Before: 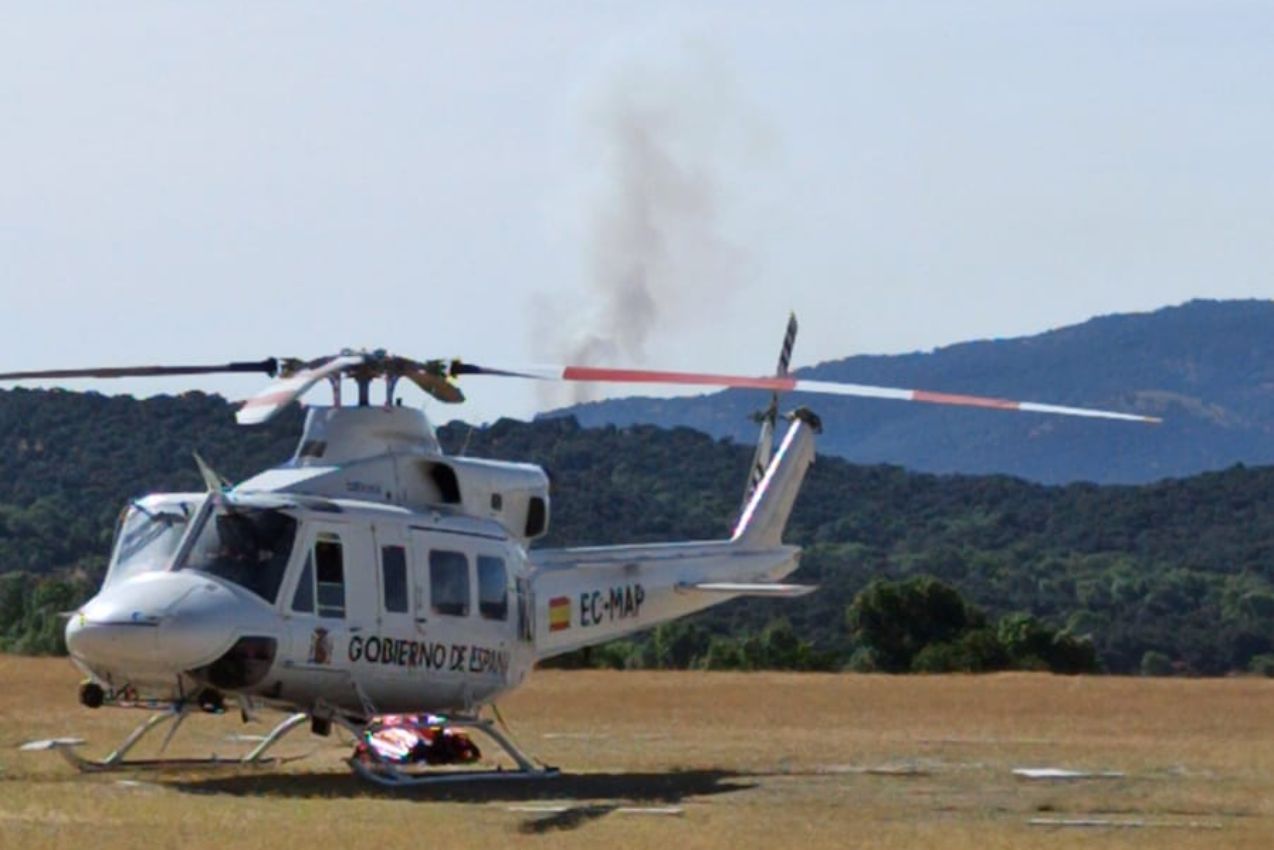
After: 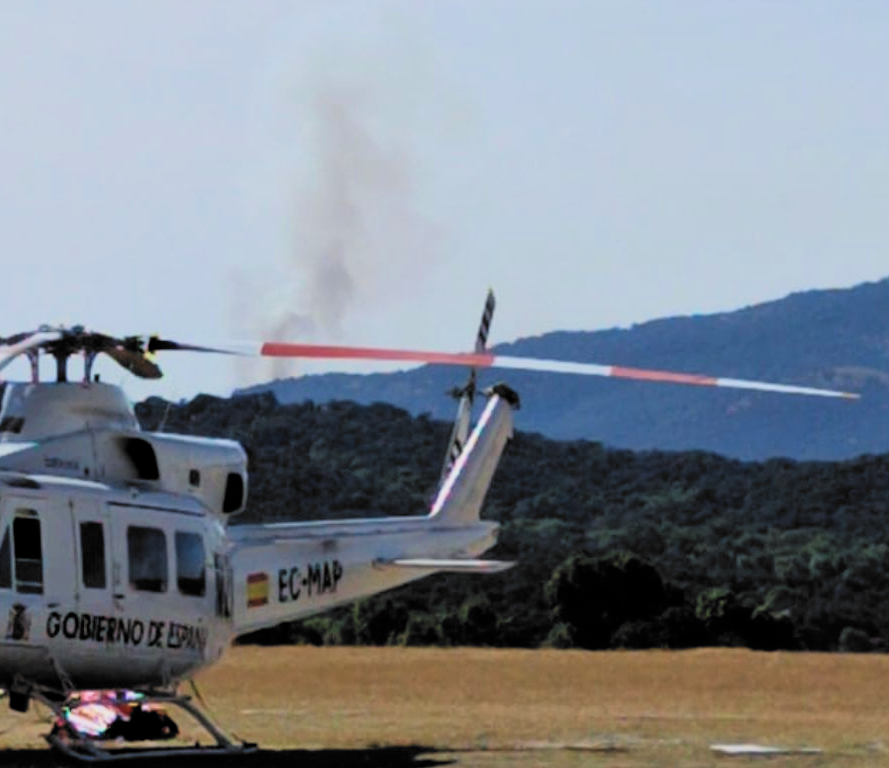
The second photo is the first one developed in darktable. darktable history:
crop and rotate: left 23.771%, top 3.026%, right 6.408%, bottom 6.551%
filmic rgb: black relative exposure -5.1 EV, white relative exposure 3.52 EV, hardness 3.17, contrast 1.197, highlights saturation mix -48.91%, color science v6 (2022)
velvia: on, module defaults
